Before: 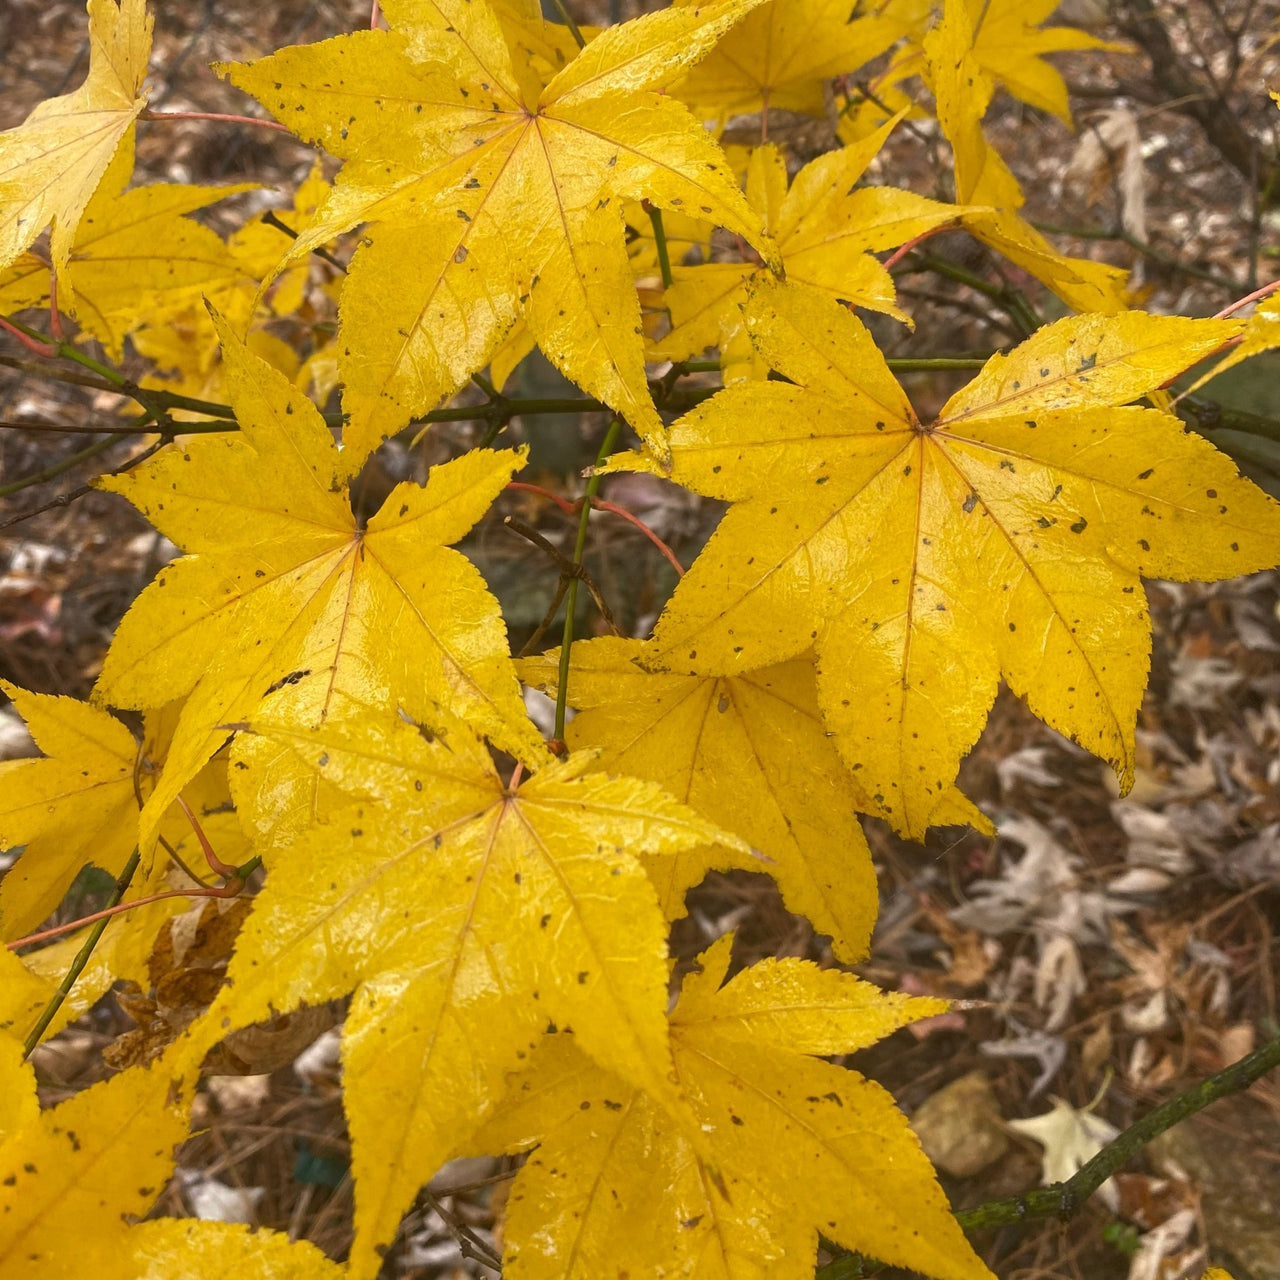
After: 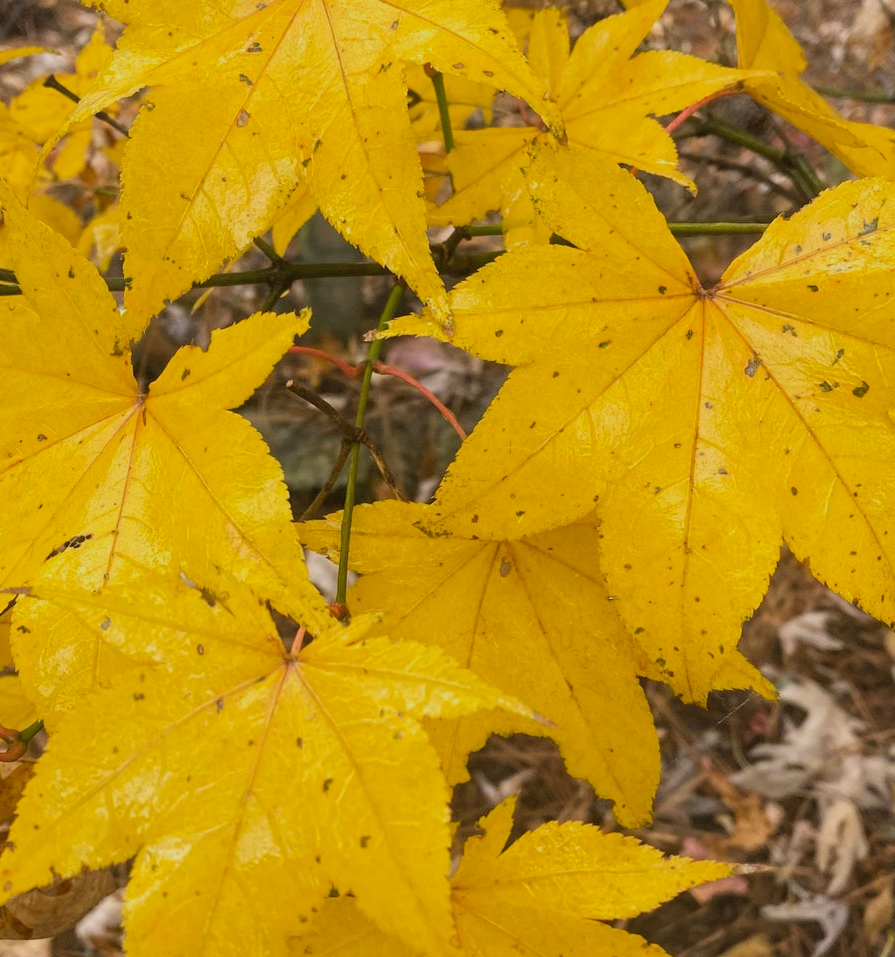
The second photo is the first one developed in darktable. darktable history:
crop and rotate: left 17.046%, top 10.659%, right 12.989%, bottom 14.553%
filmic rgb: black relative exposure -7.65 EV, white relative exposure 4.56 EV, hardness 3.61, color science v6 (2022)
contrast brightness saturation: contrast 0.03, brightness 0.06, saturation 0.13
